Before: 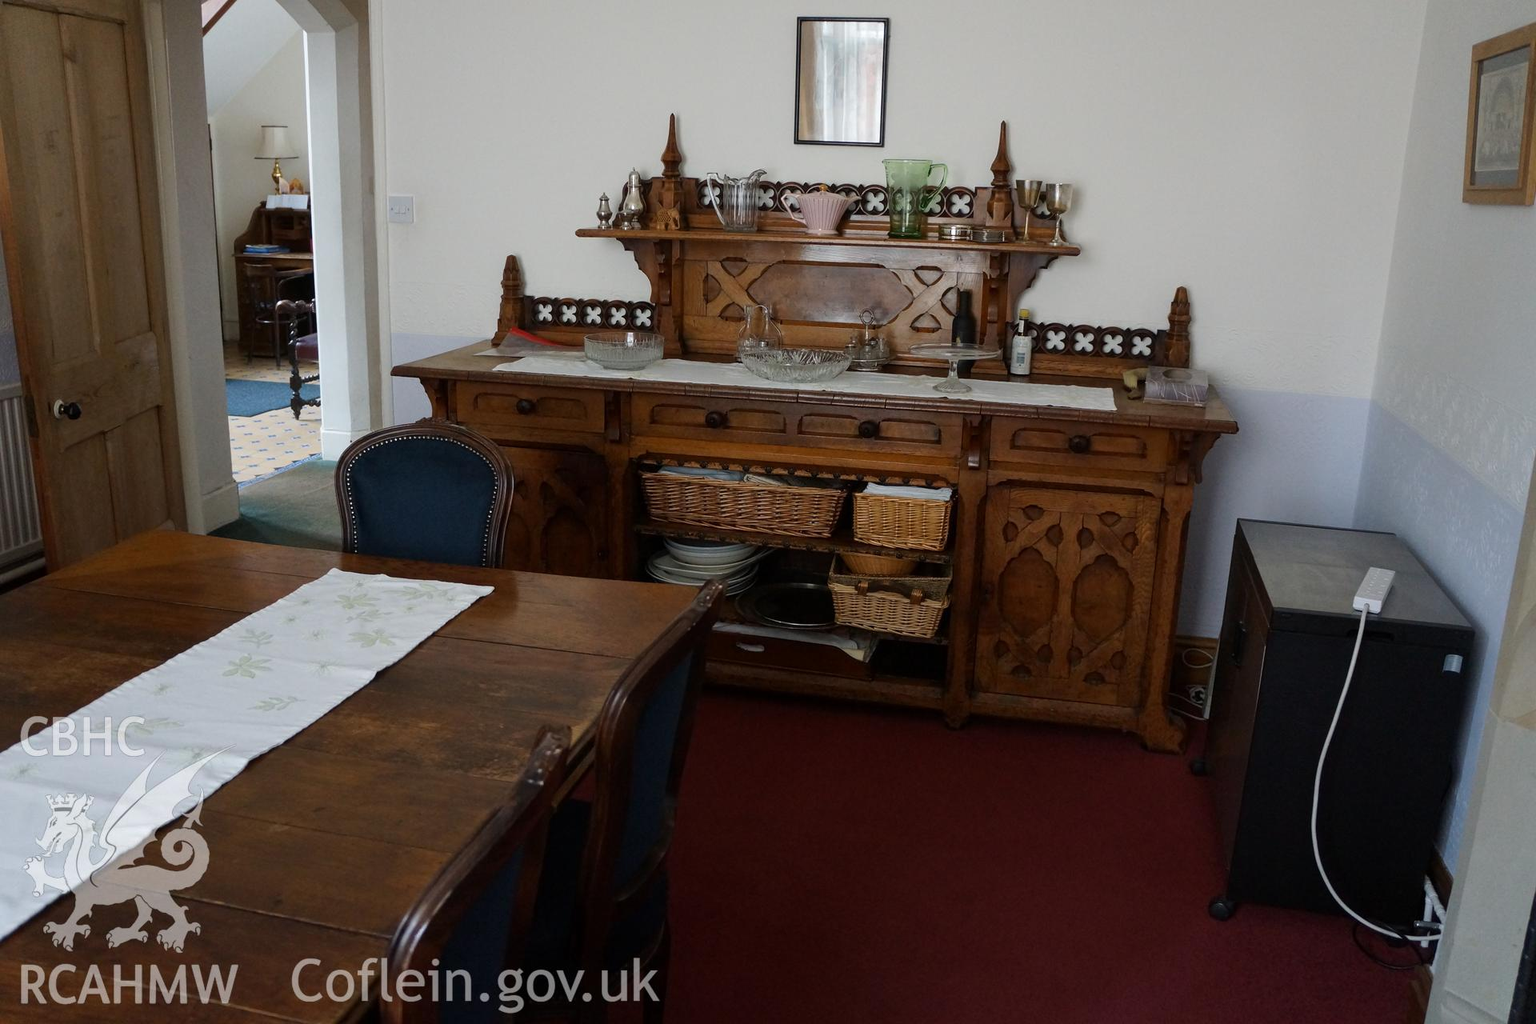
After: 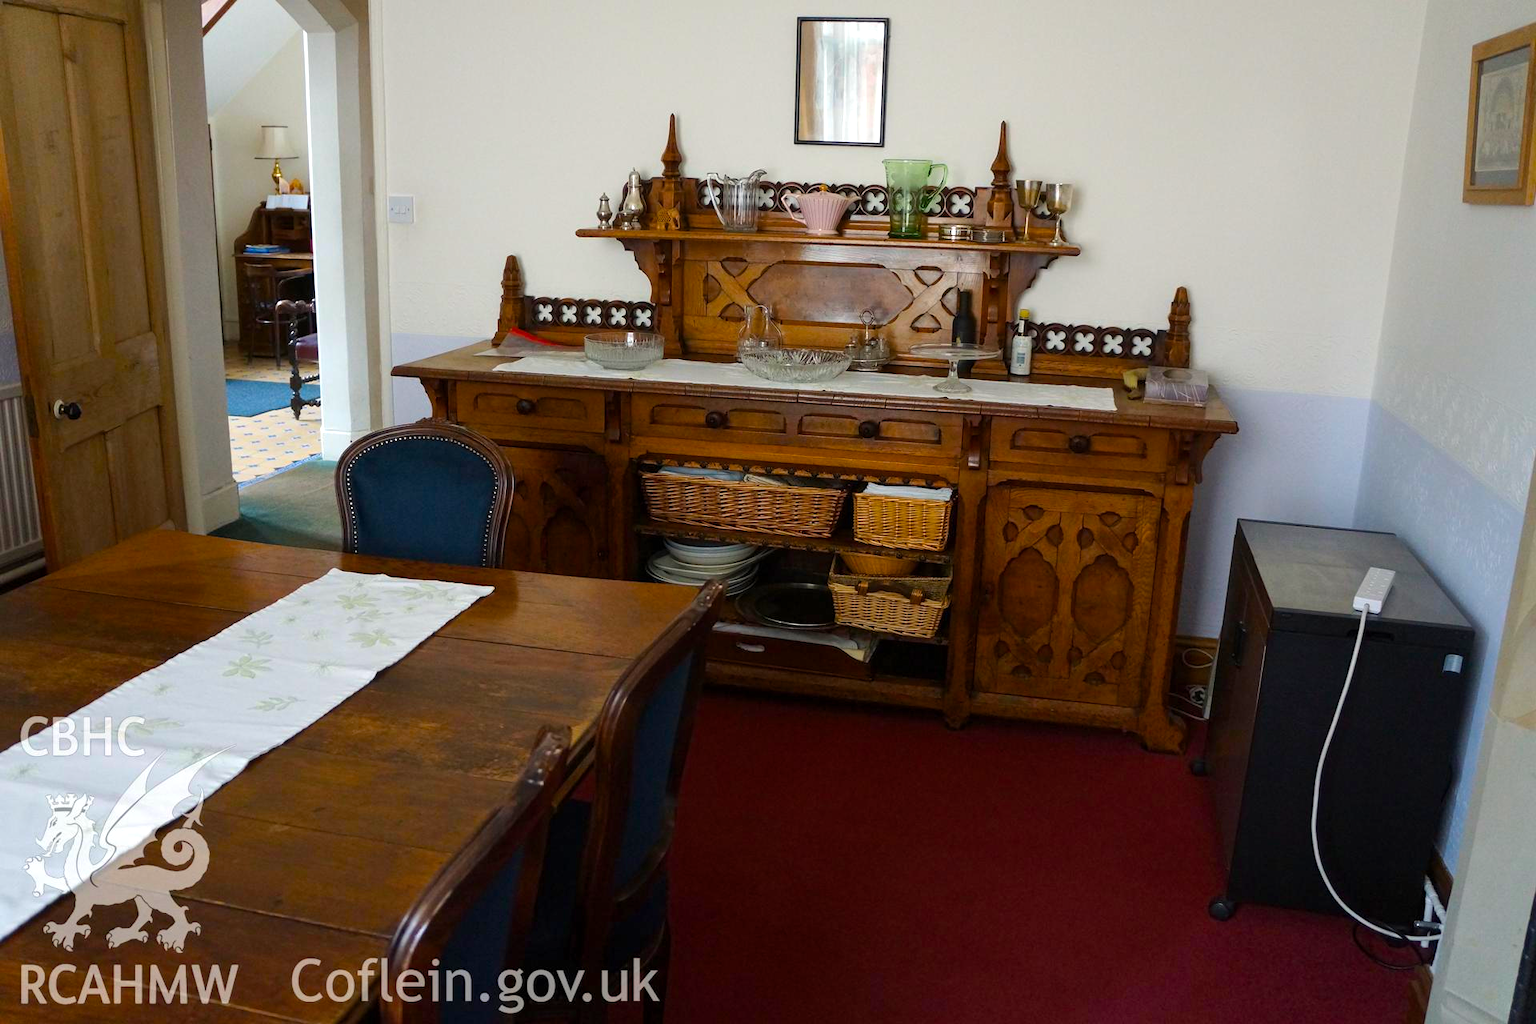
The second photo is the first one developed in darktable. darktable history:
color balance rgb: perceptual saturation grading › global saturation 29.36%, perceptual brilliance grading › global brilliance 9.473%, perceptual brilliance grading › shadows 14.841%, global vibrance 20%
color correction: highlights b* 3.04
